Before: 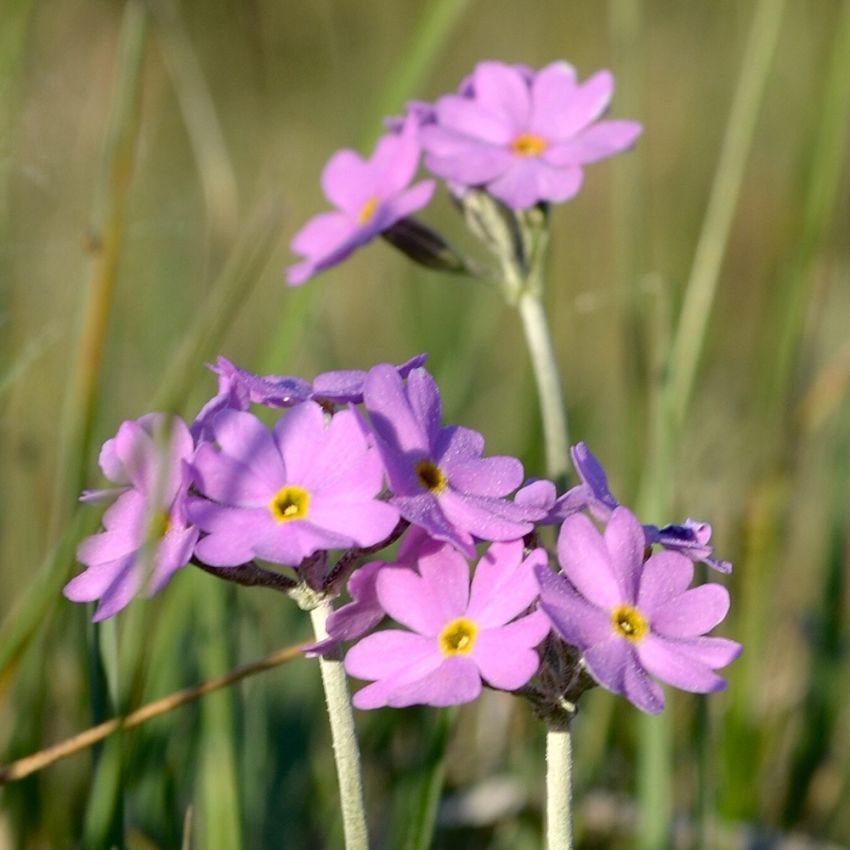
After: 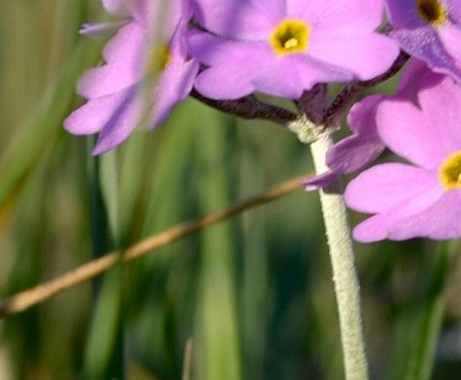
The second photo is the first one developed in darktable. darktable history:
crop and rotate: top 55.088%, right 45.725%, bottom 0.136%
